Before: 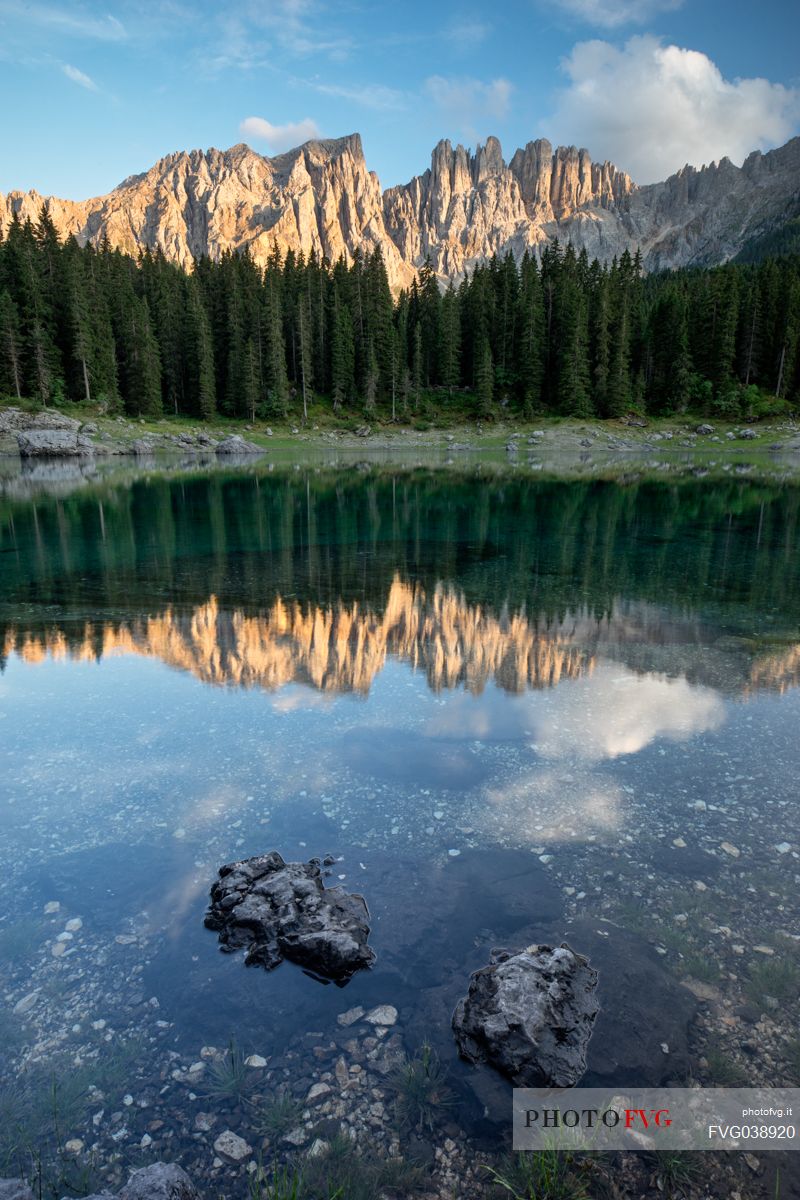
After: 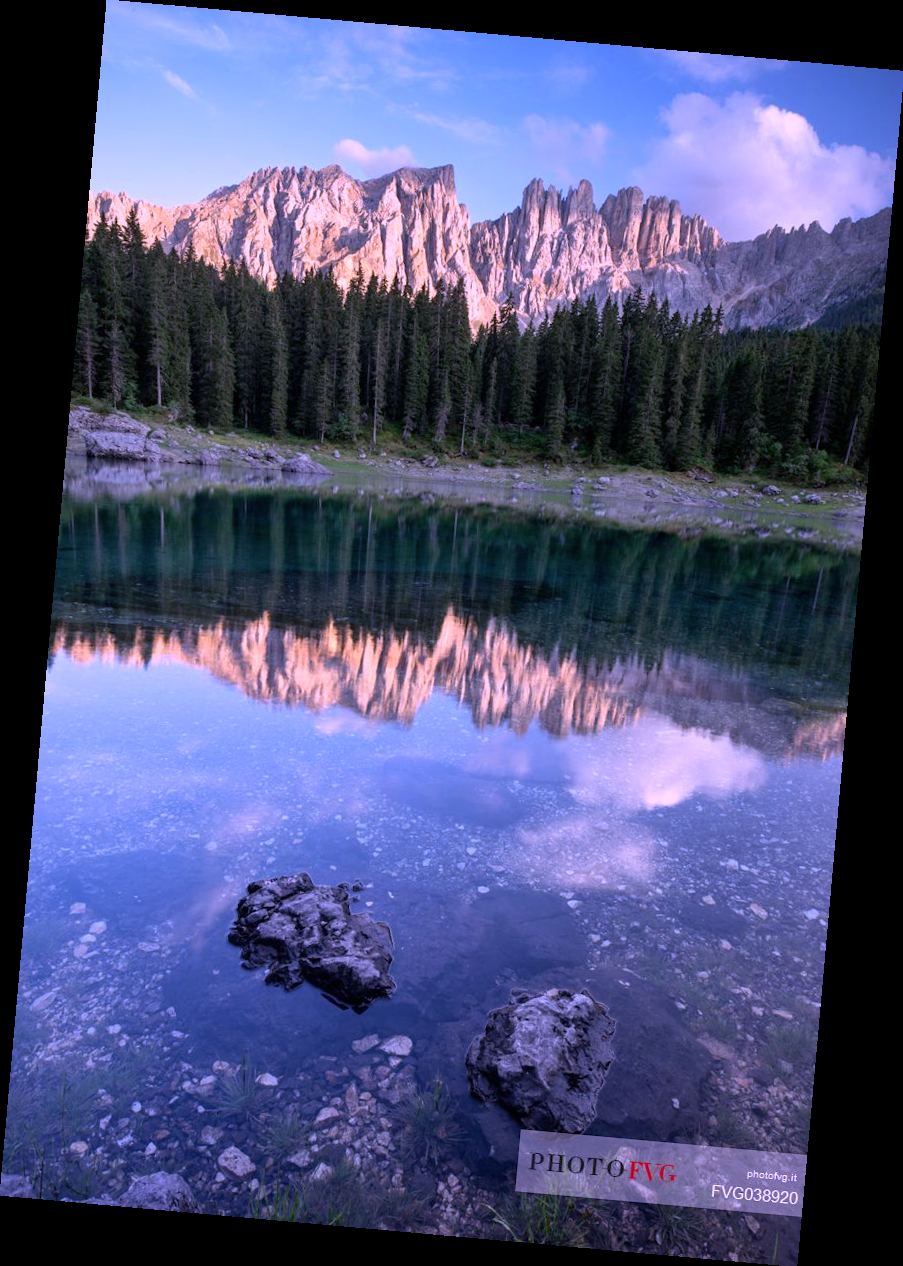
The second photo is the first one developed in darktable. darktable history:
color calibration: output R [1.107, -0.012, -0.003, 0], output B [0, 0, 1.308, 0], illuminant custom, x 0.389, y 0.387, temperature 3838.64 K
rotate and perspective: rotation 5.12°, automatic cropping off
